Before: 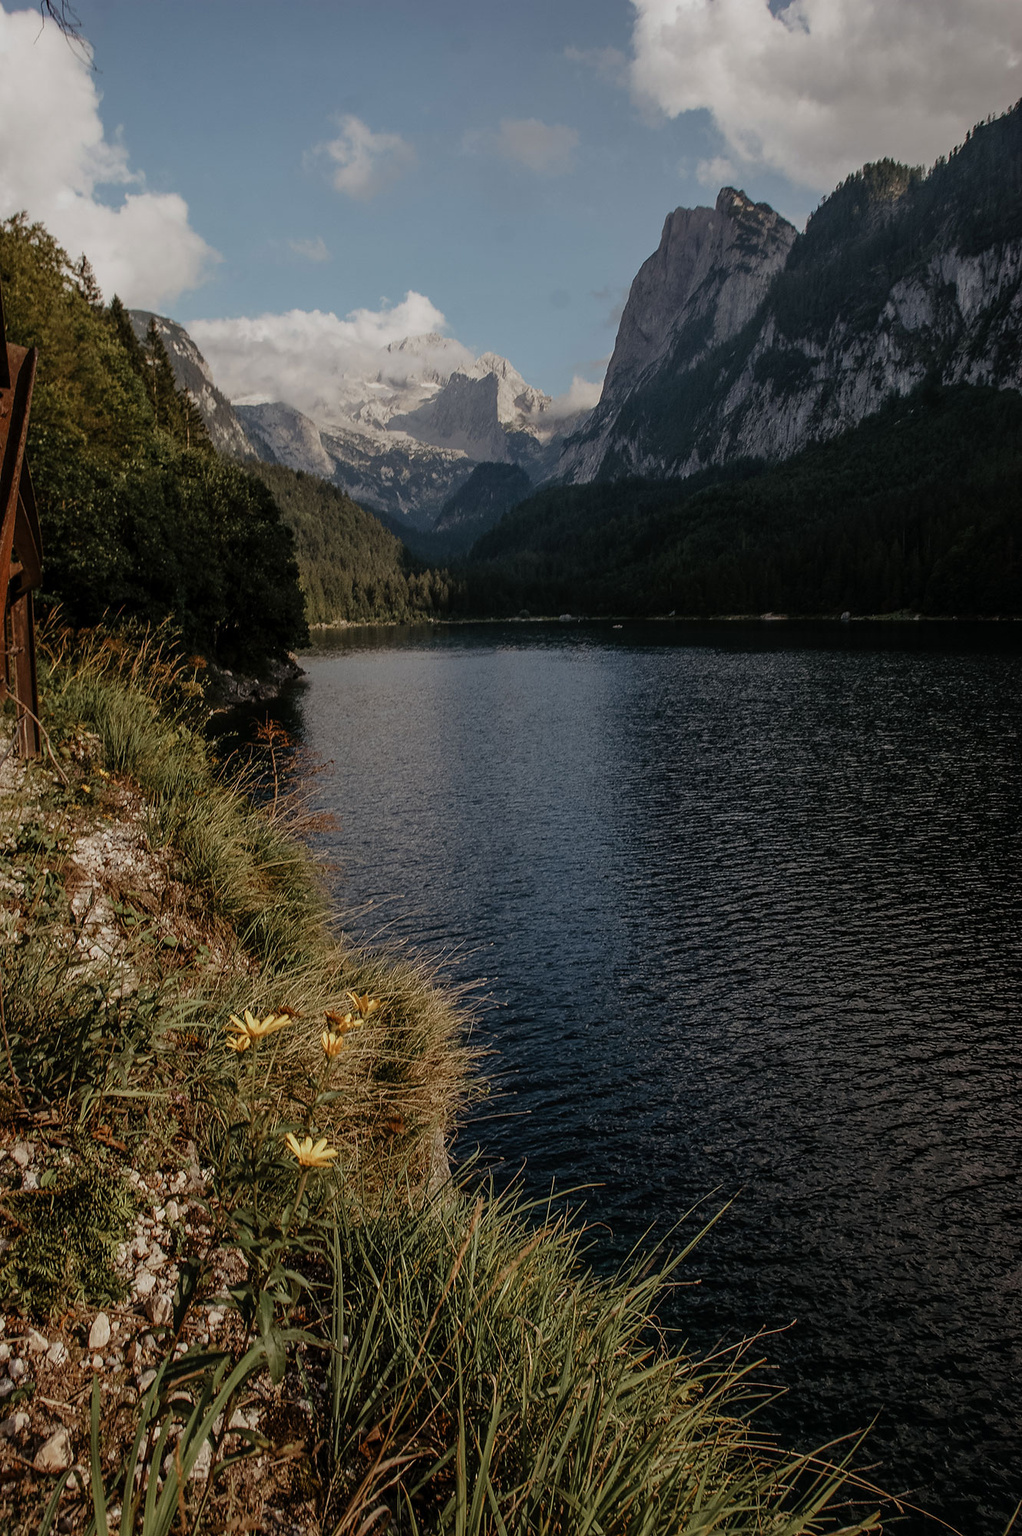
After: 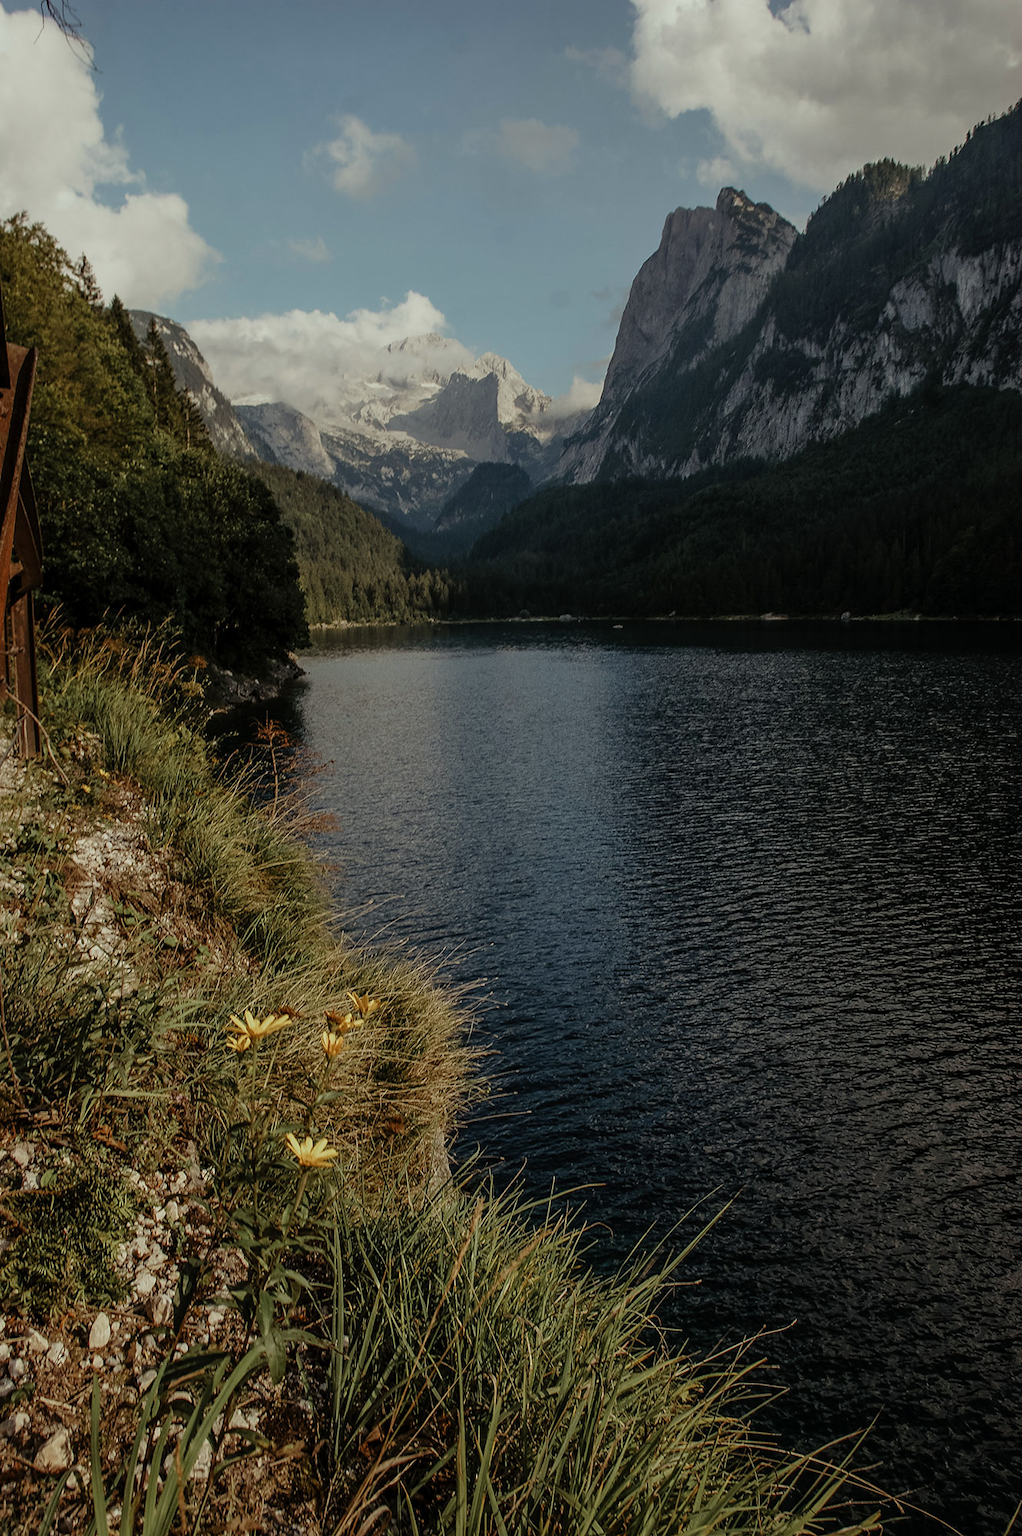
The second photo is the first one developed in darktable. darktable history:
color correction: highlights a* -4.57, highlights b* 5.05, saturation 0.971
